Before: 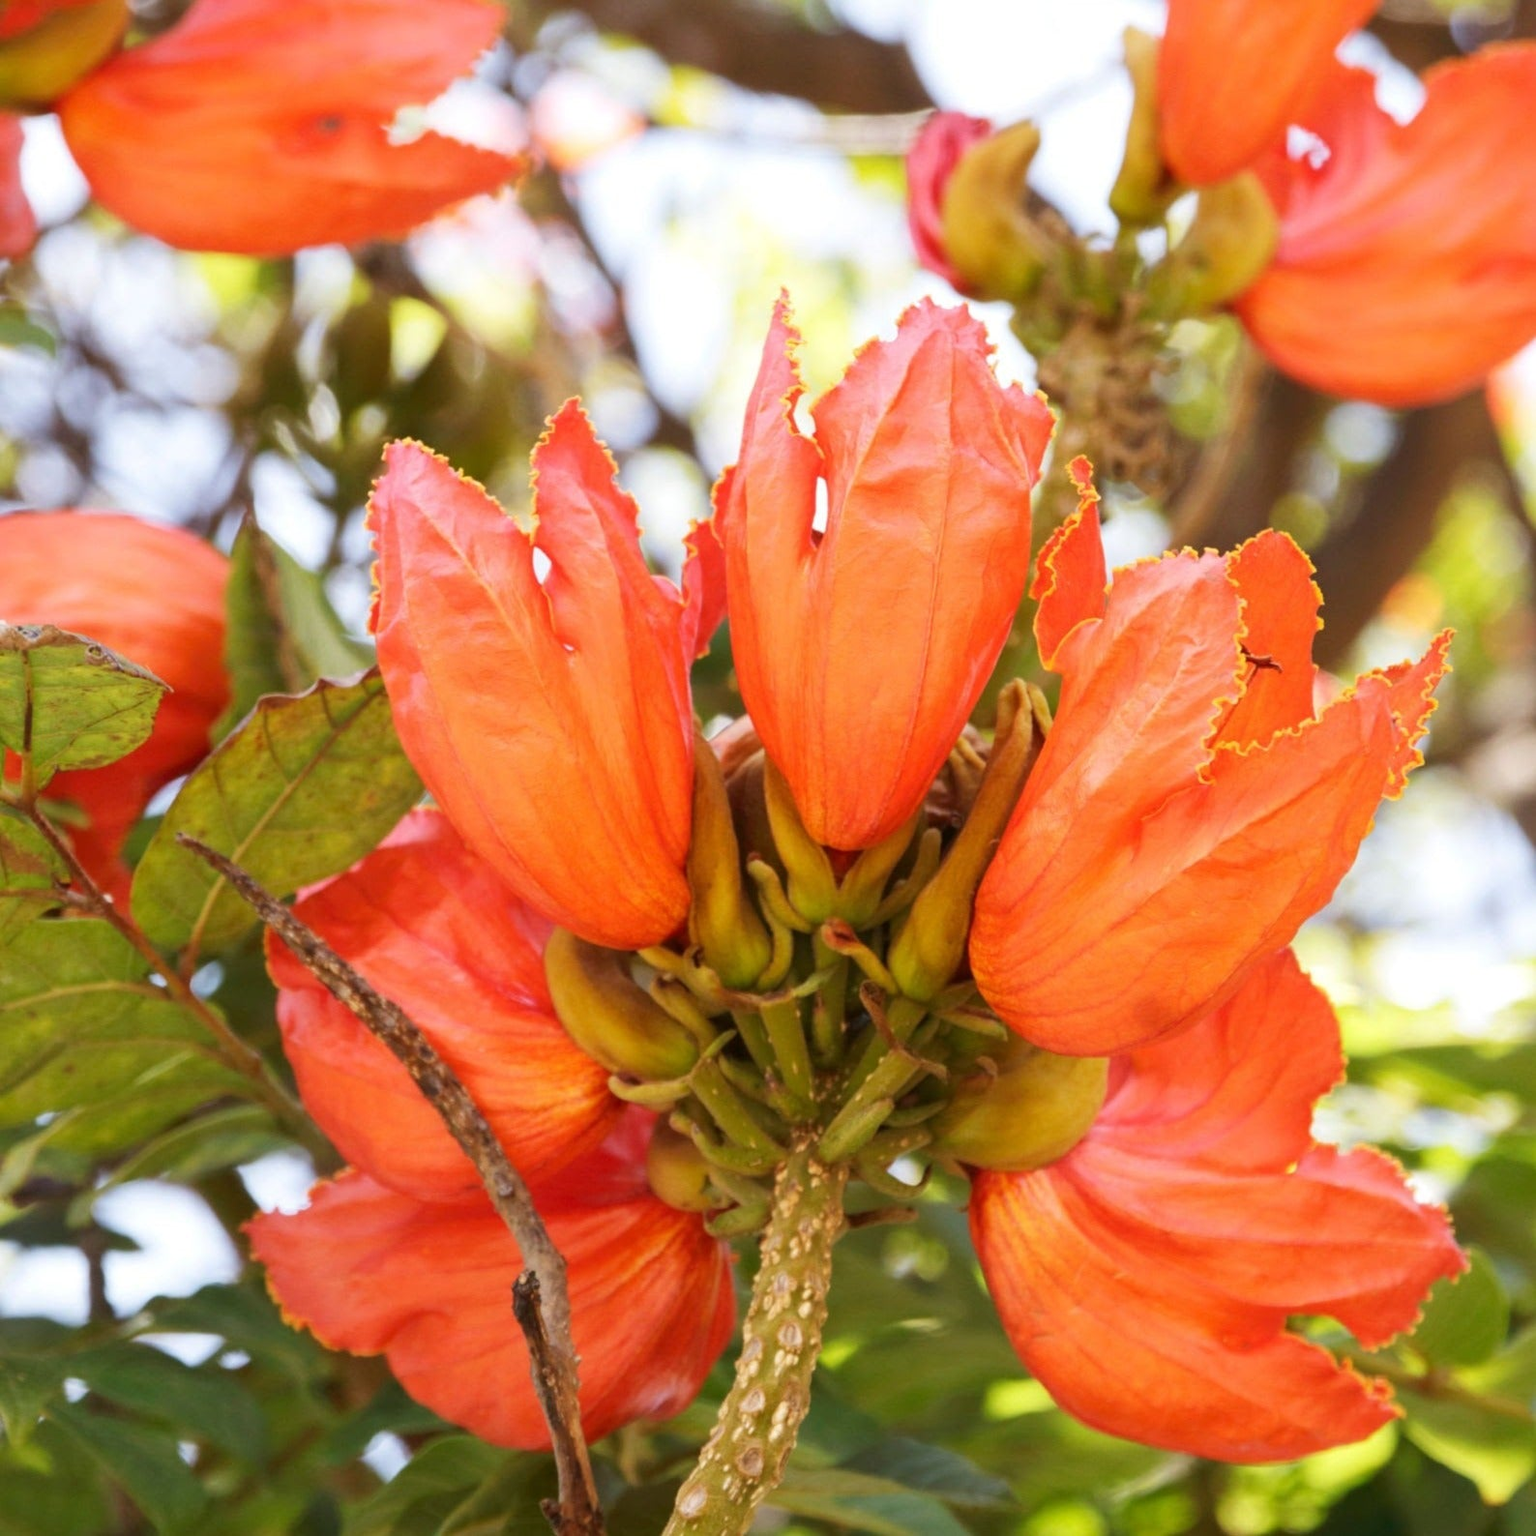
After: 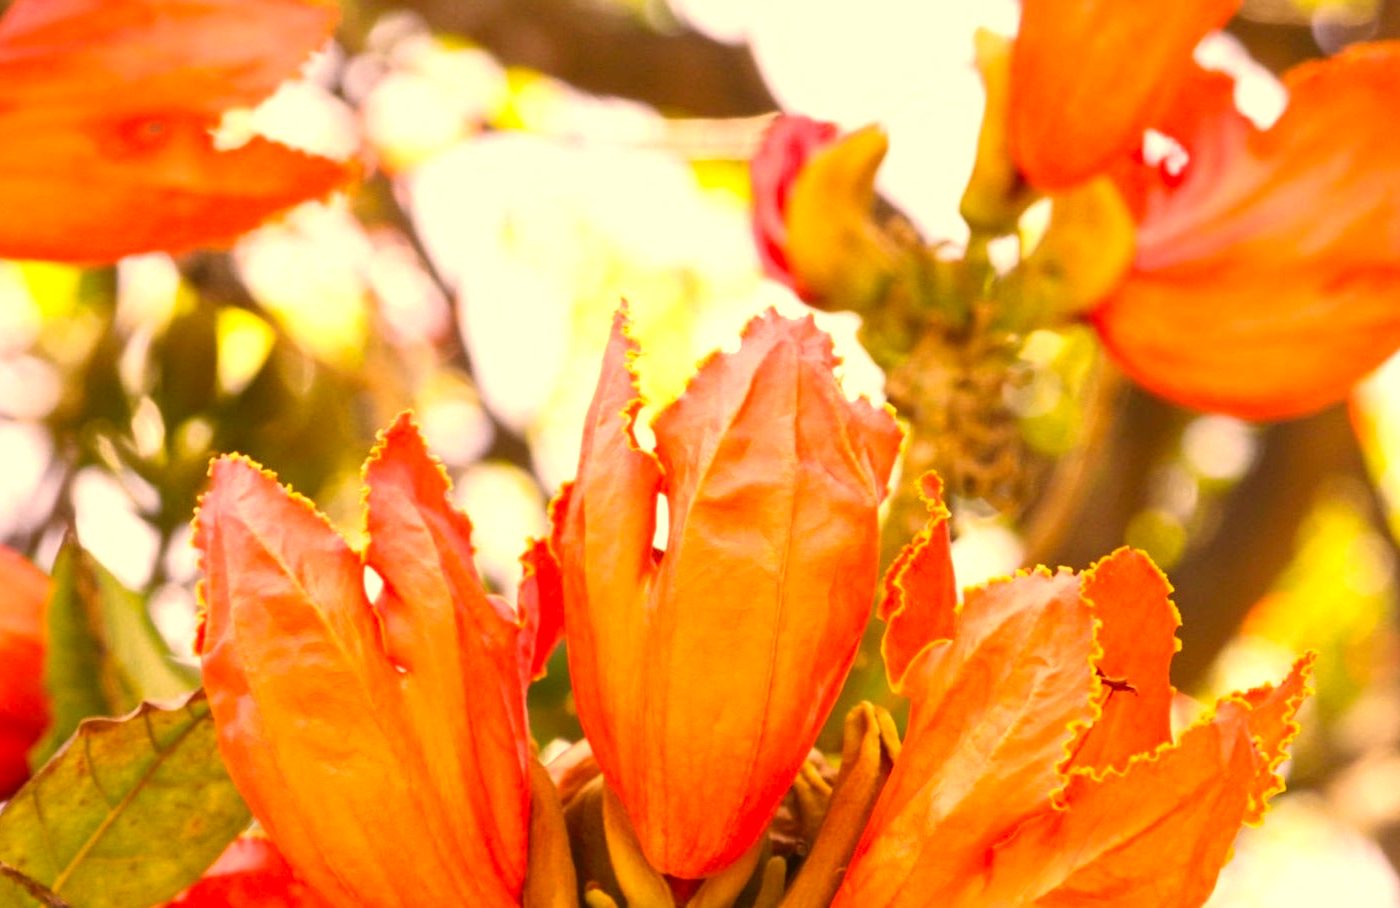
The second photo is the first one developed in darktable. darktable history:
crop and rotate: left 11.812%, bottom 42.776%
color correction: highlights a* 17.94, highlights b* 35.39, shadows a* 1.48, shadows b* 6.42, saturation 1.01
exposure: black level correction 0, exposure 0.5 EV, compensate exposure bias true, compensate highlight preservation false
